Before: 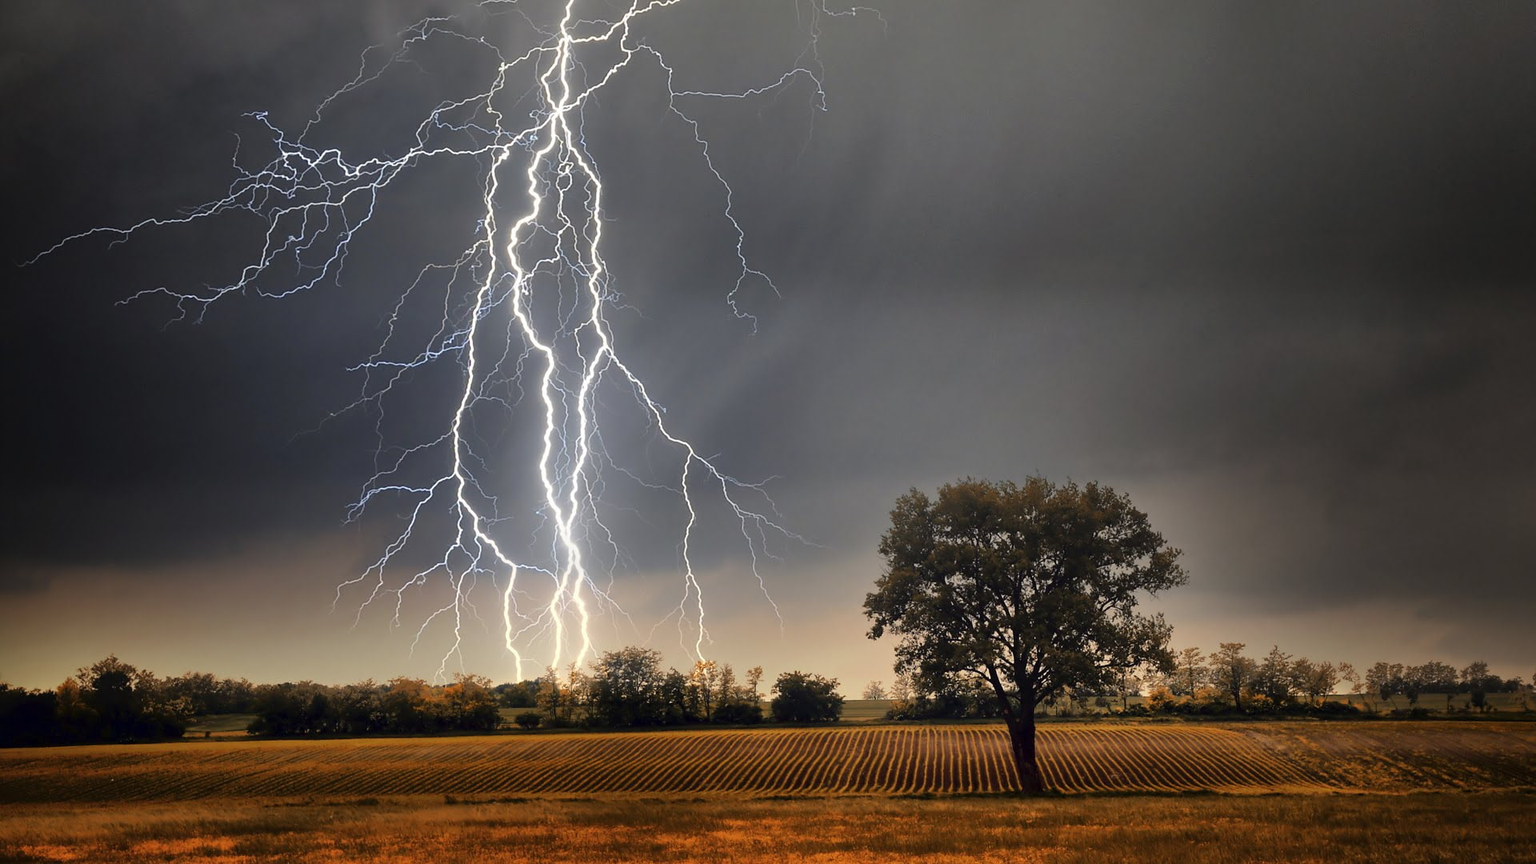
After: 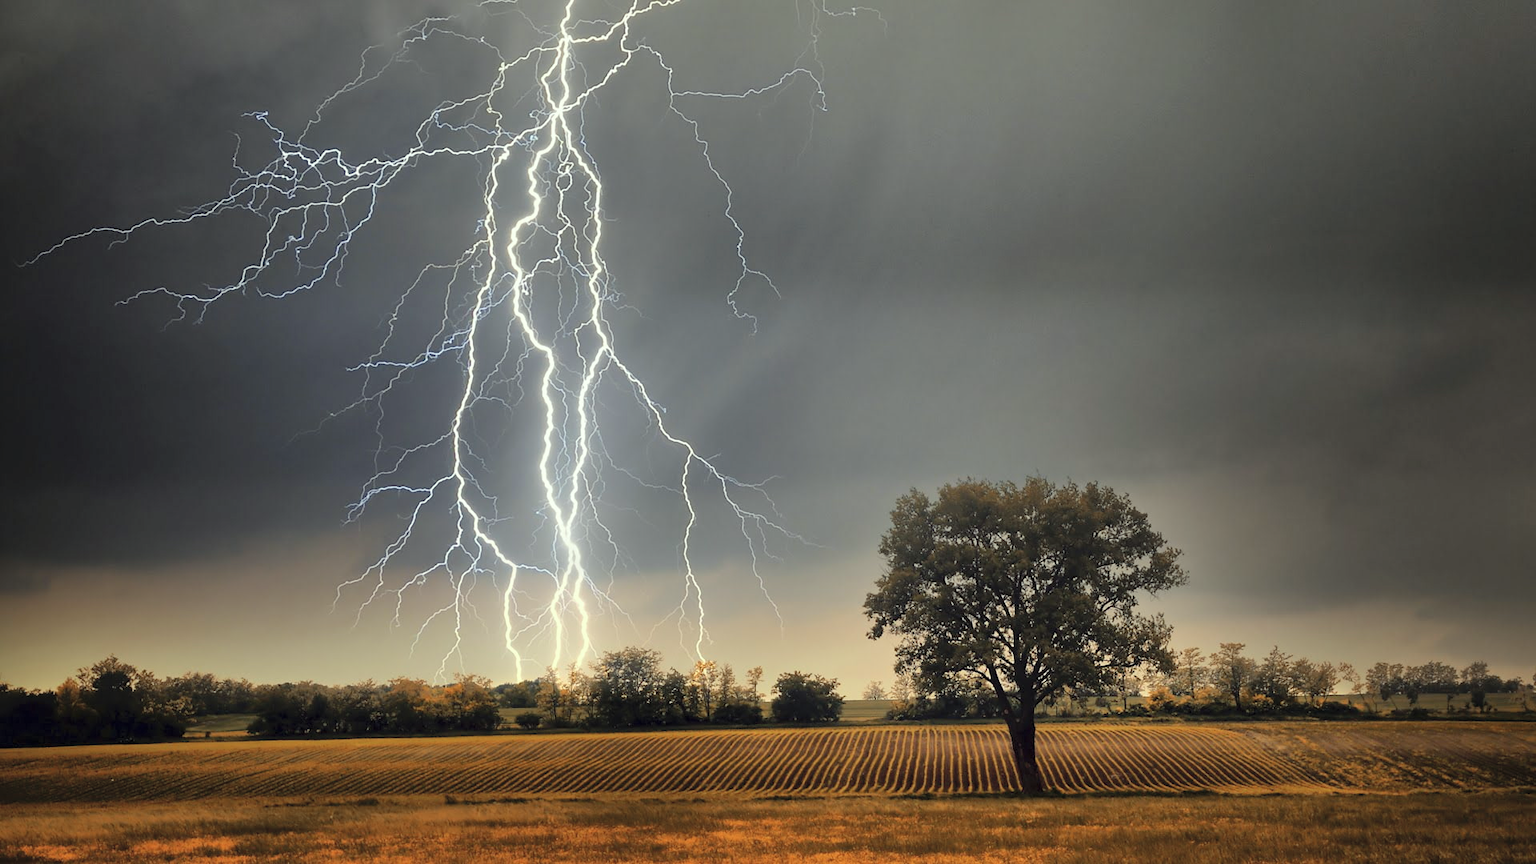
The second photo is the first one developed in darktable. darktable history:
contrast brightness saturation: brightness 0.133
color correction: highlights a* -4.84, highlights b* 5.05, saturation 0.949
